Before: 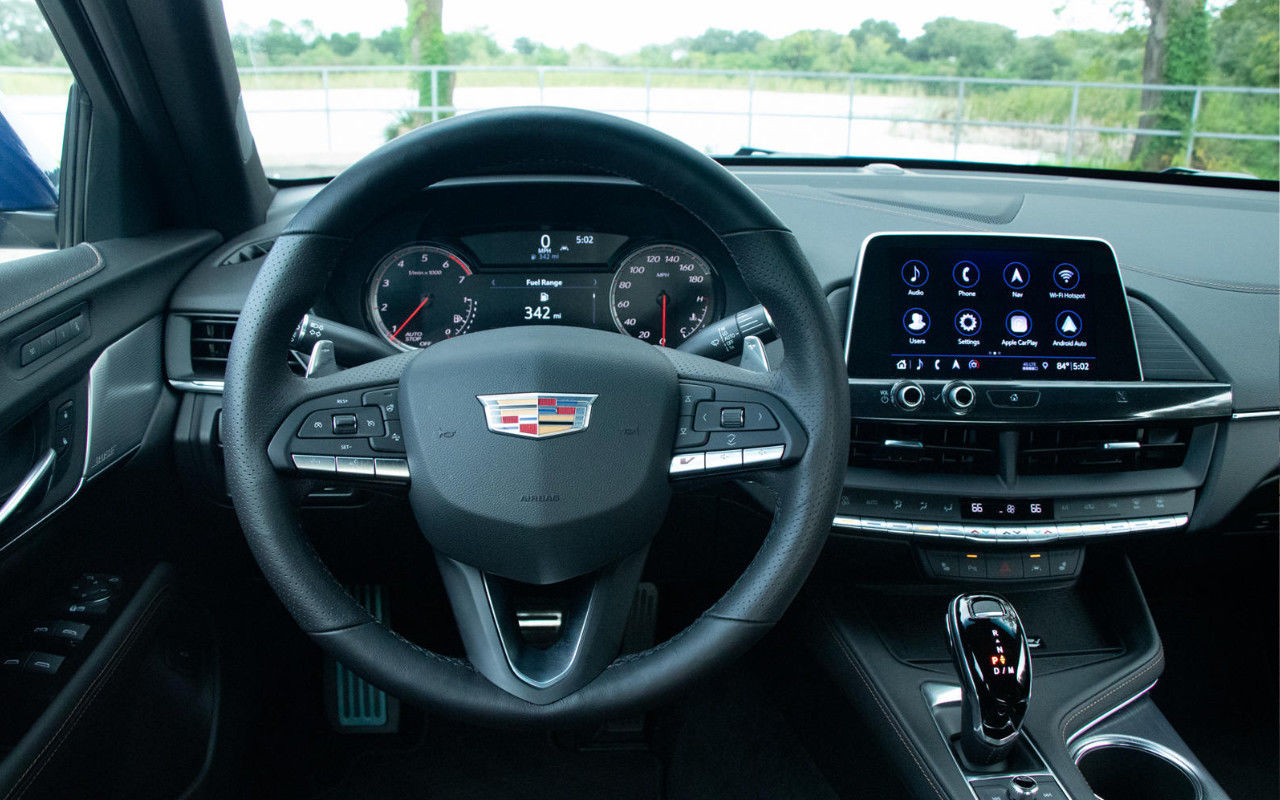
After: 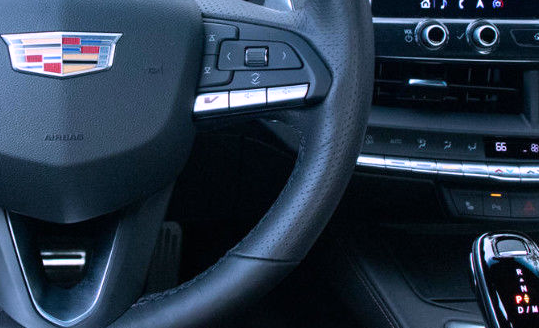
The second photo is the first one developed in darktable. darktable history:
crop: left 37.221%, top 45.169%, right 20.63%, bottom 13.777%
white balance: red 1.042, blue 1.17
